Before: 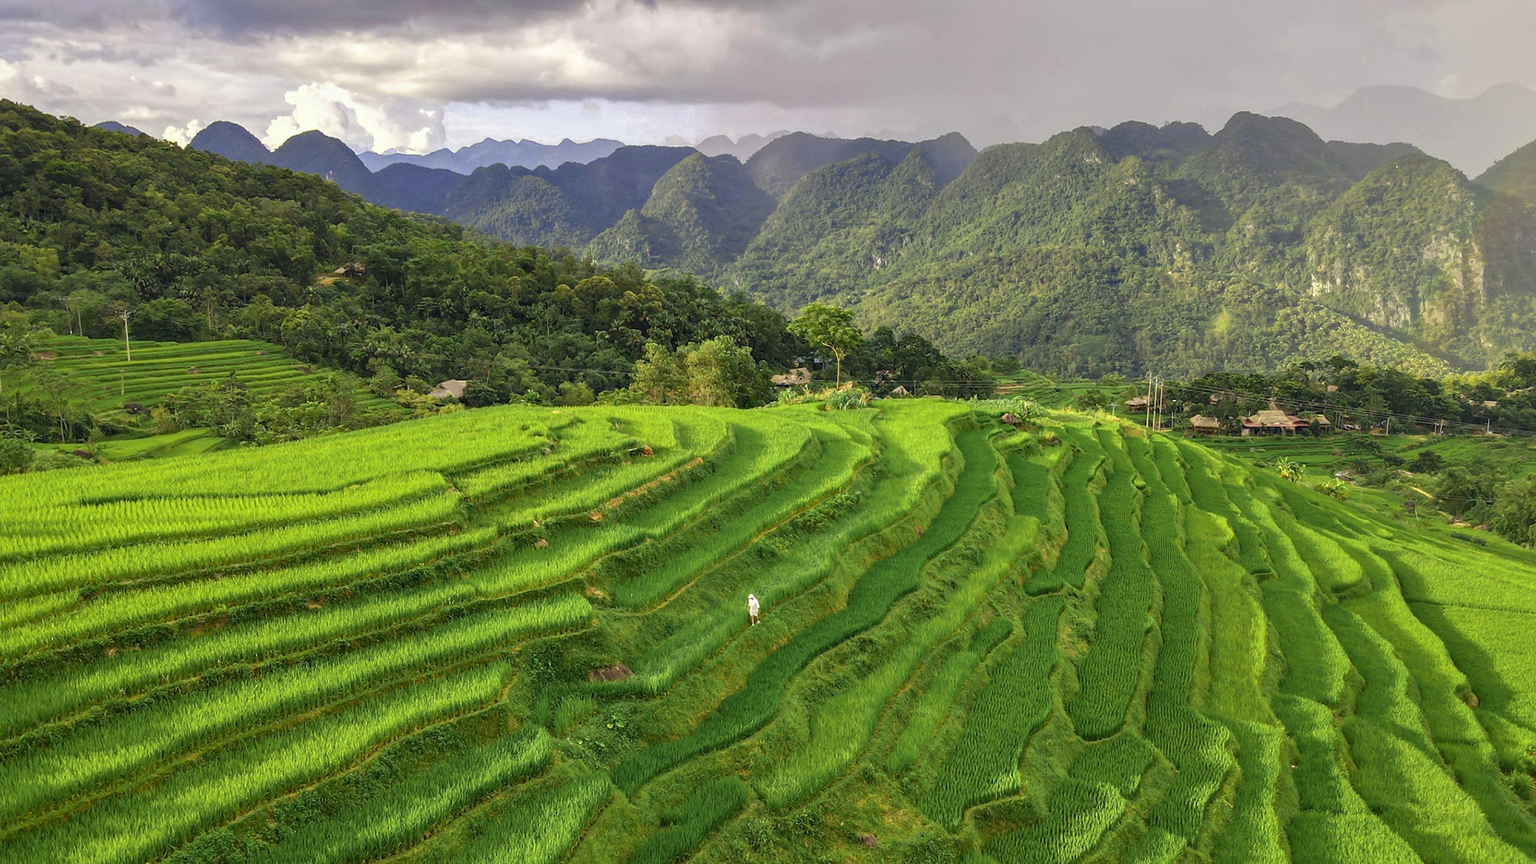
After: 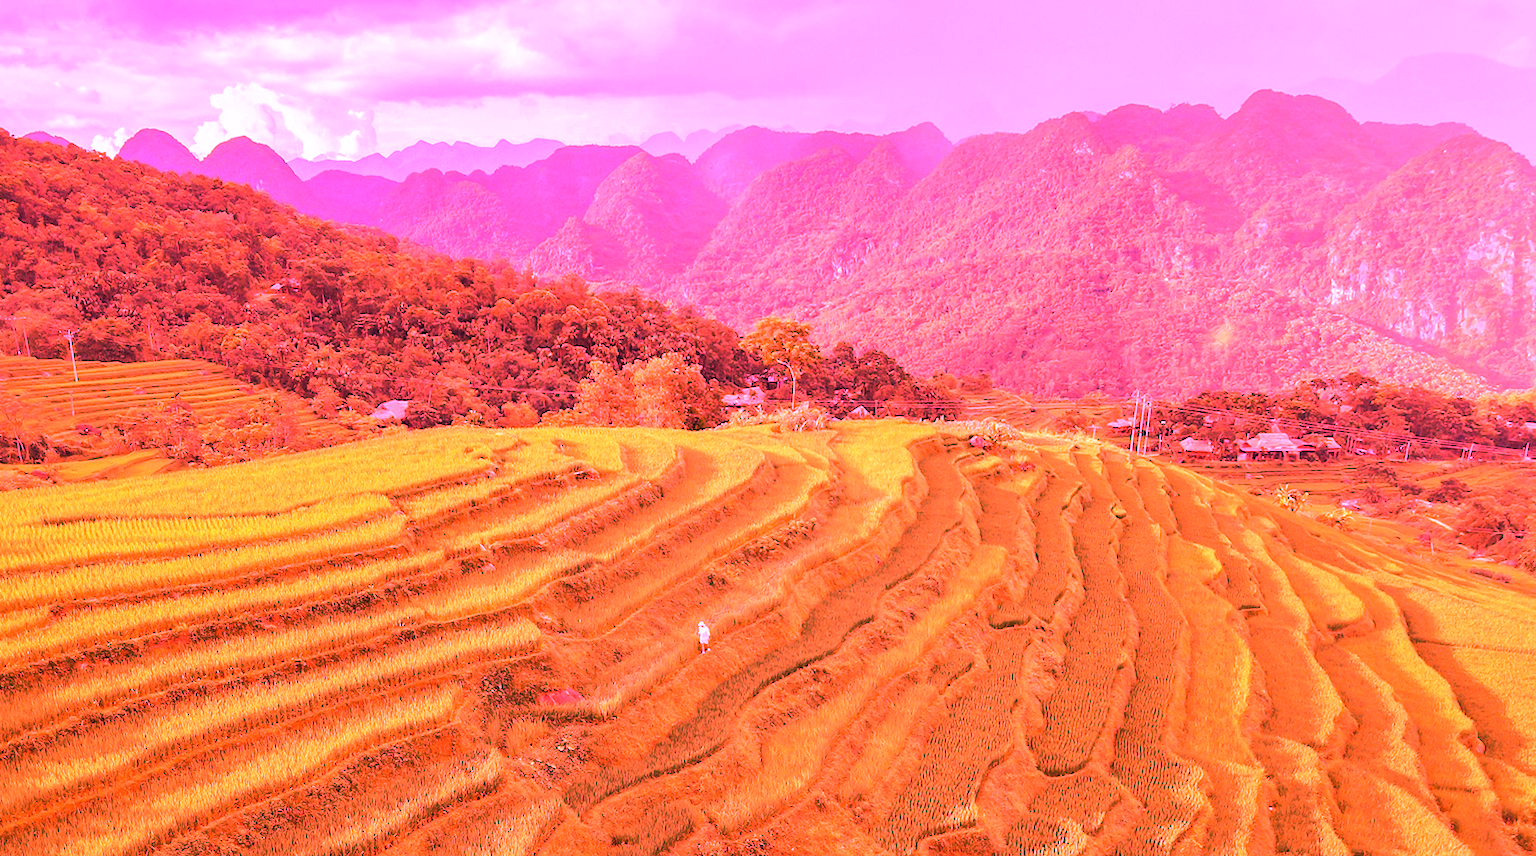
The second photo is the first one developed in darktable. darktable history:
rotate and perspective: rotation 0.062°, lens shift (vertical) 0.115, lens shift (horizontal) -0.133, crop left 0.047, crop right 0.94, crop top 0.061, crop bottom 0.94
white balance: red 4.26, blue 1.802
